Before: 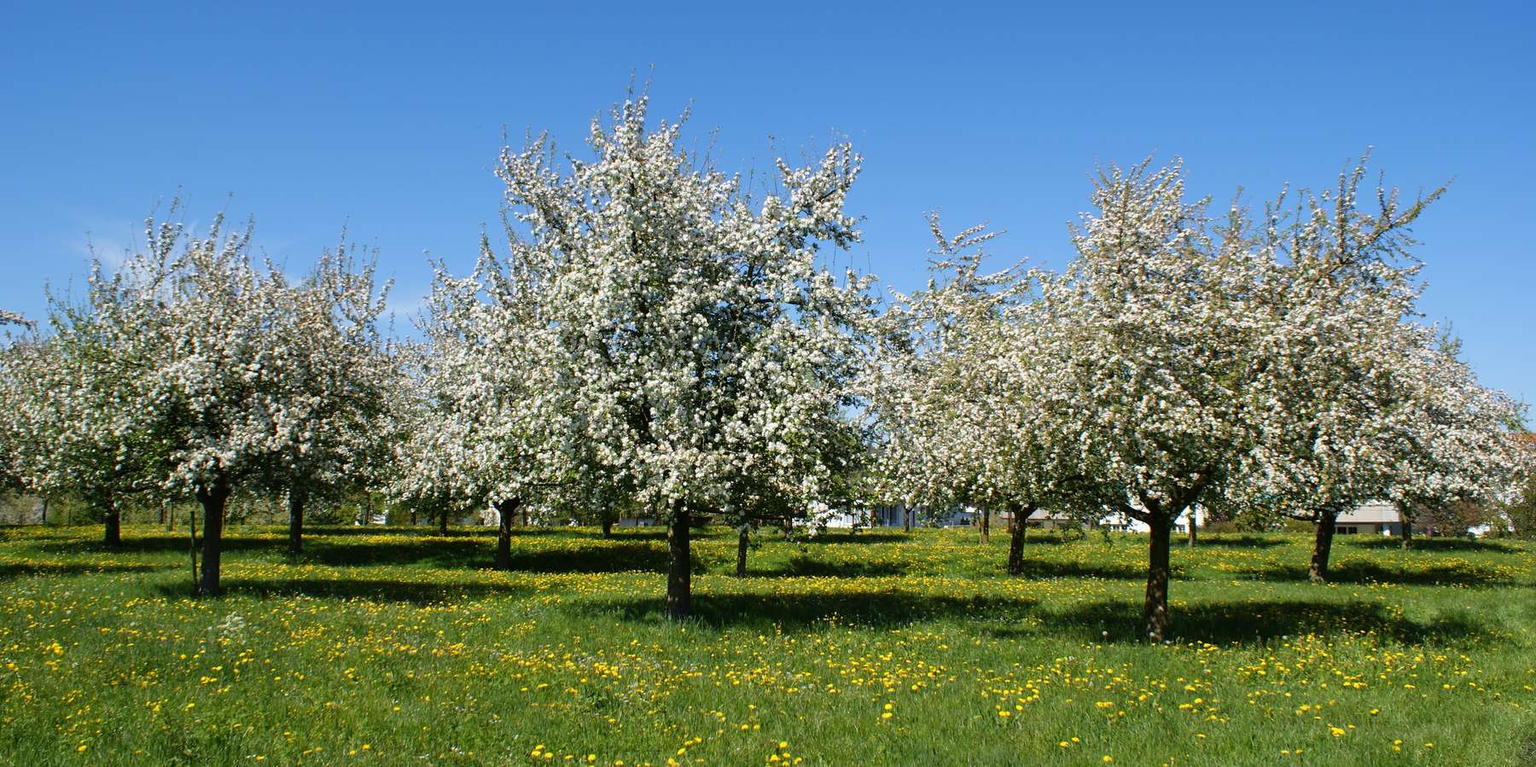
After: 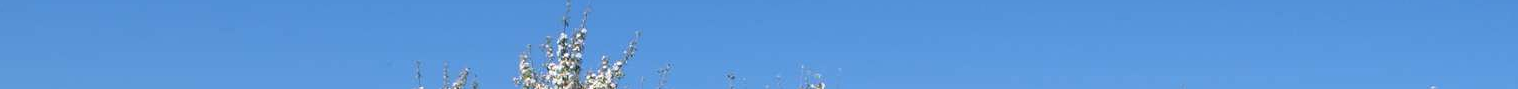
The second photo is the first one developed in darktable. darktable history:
local contrast: mode bilateral grid, contrast 20, coarseness 50, detail 120%, midtone range 0.2
white balance: emerald 1
crop and rotate: left 9.644%, top 9.491%, right 6.021%, bottom 80.509%
